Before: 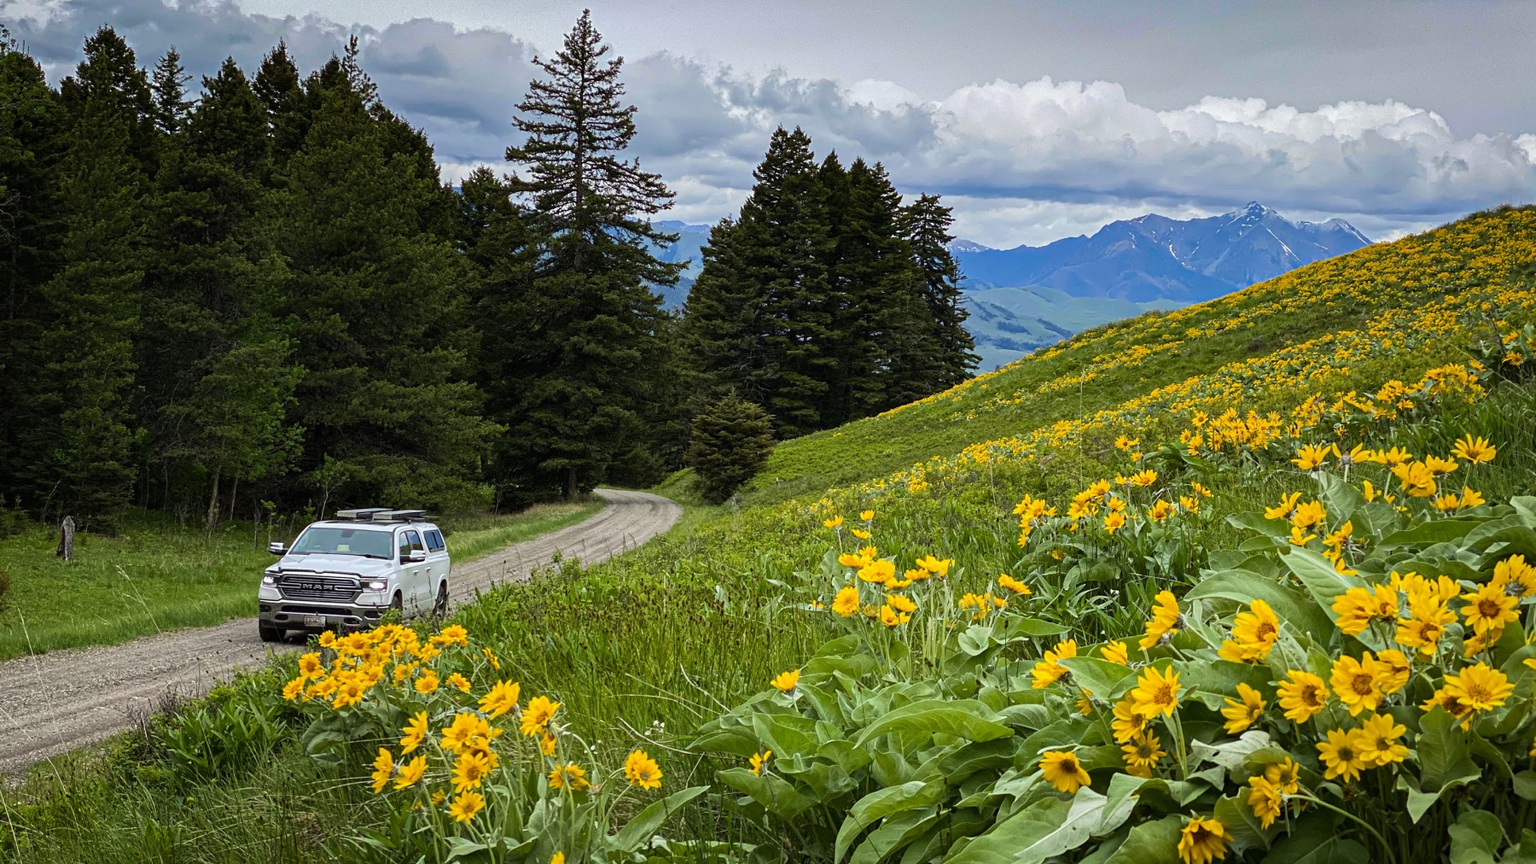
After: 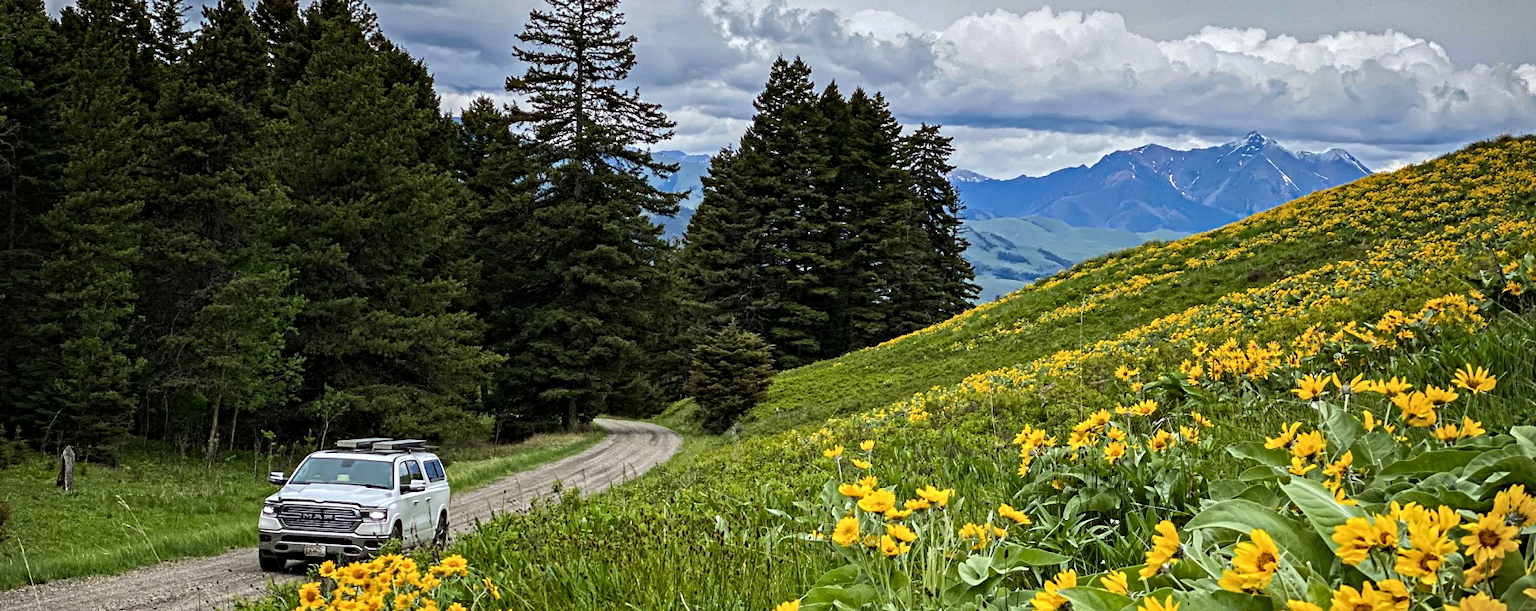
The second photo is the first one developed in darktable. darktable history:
contrast equalizer: y [[0.5, 0.501, 0.525, 0.597, 0.58, 0.514], [0.5 ×6], [0.5 ×6], [0 ×6], [0 ×6]]
vignetting: fall-off start 100.57%, width/height ratio 1.309
crop and rotate: top 8.142%, bottom 20.911%
